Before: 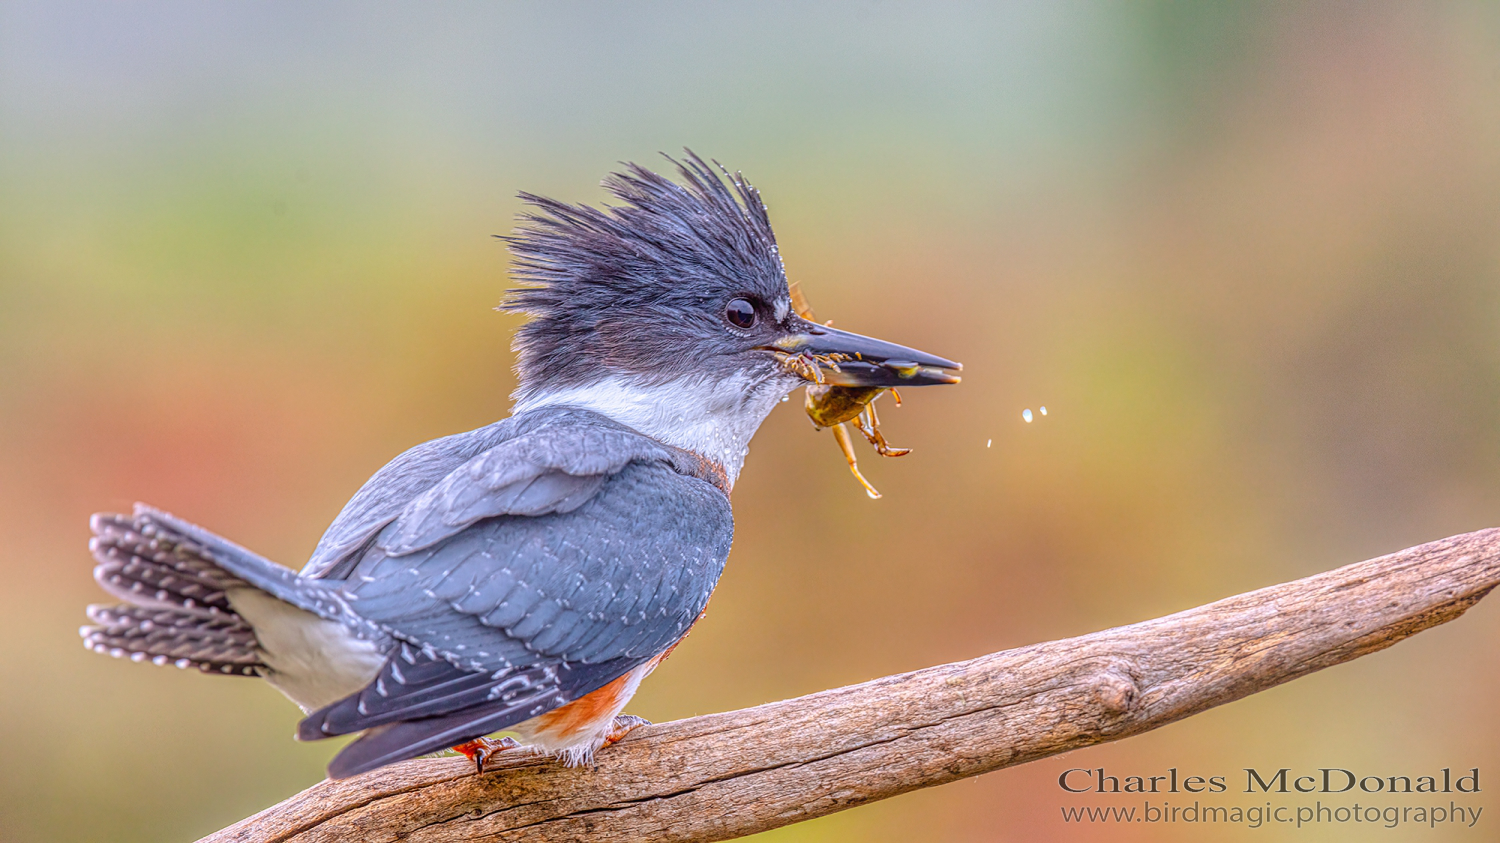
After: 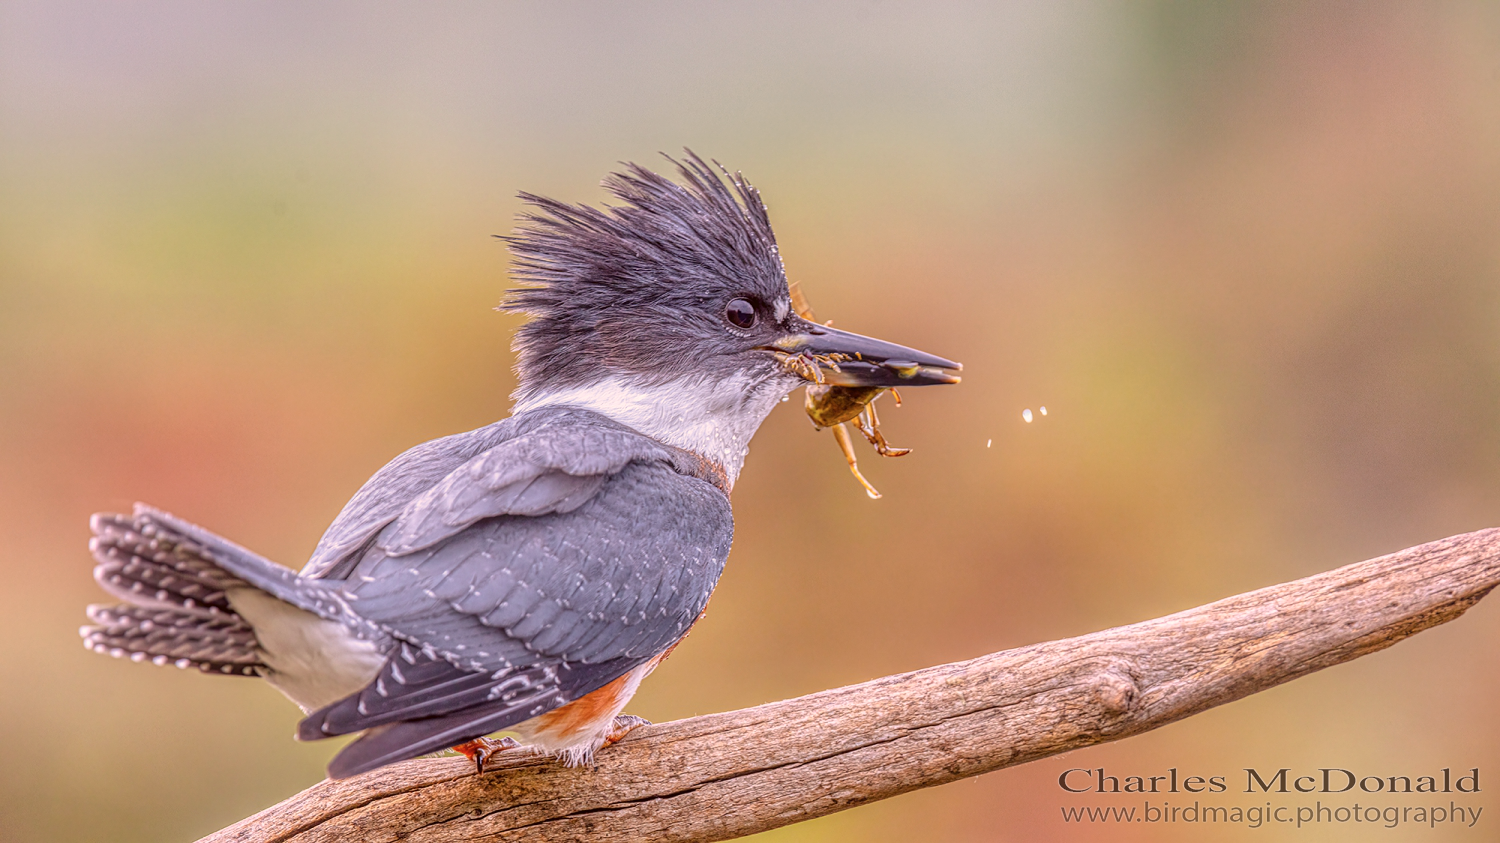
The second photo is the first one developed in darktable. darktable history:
color correction: highlights a* 10.21, highlights b* 9.77, shadows a* 8.04, shadows b* 7.59, saturation 0.78
